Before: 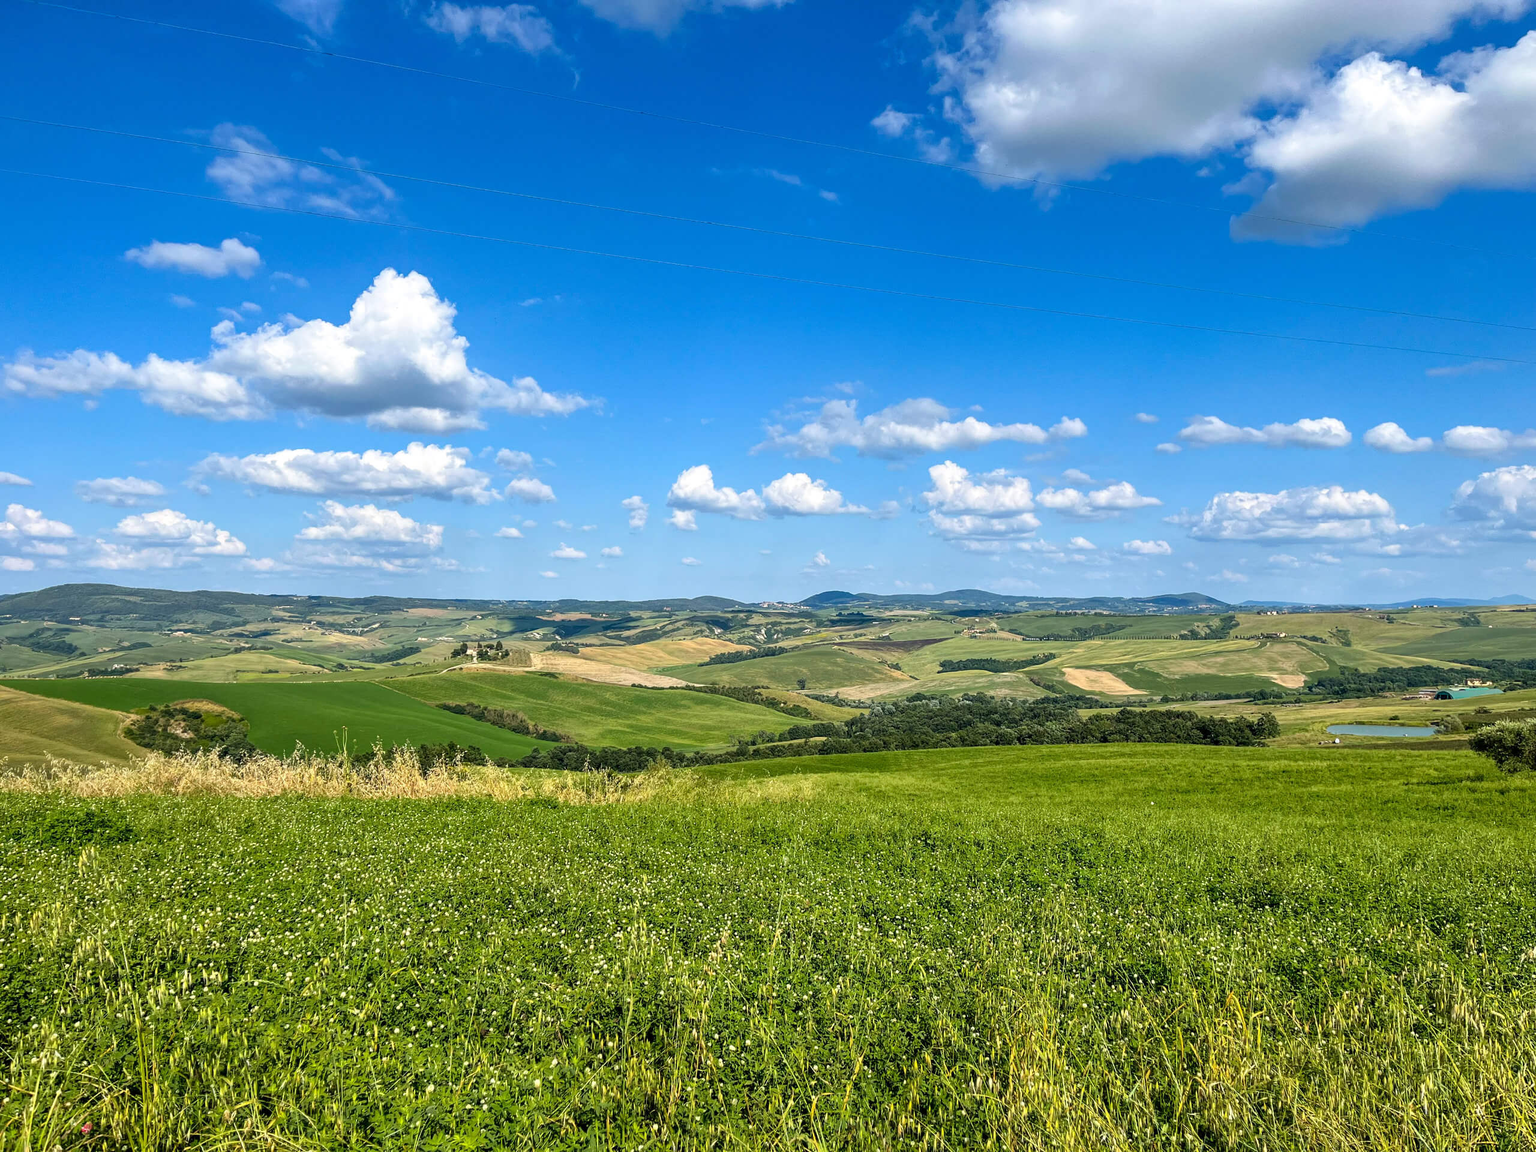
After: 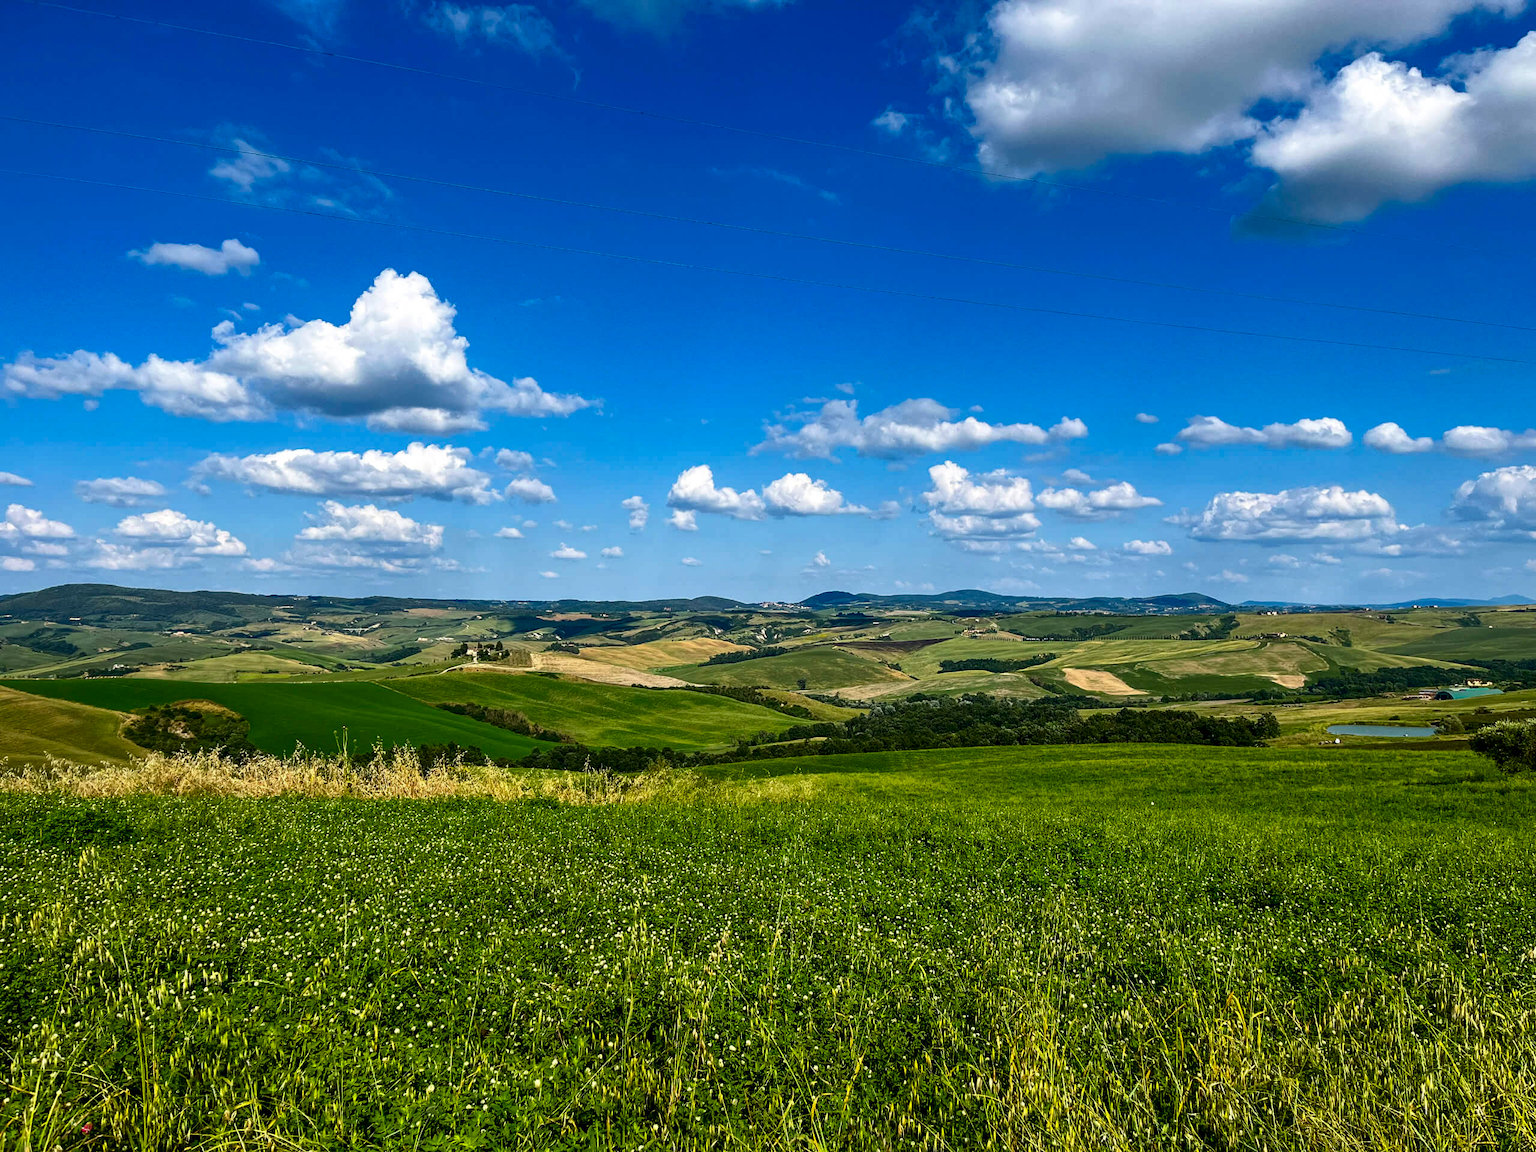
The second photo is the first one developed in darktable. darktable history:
contrast brightness saturation: contrast 0.097, brightness -0.279, saturation 0.145
